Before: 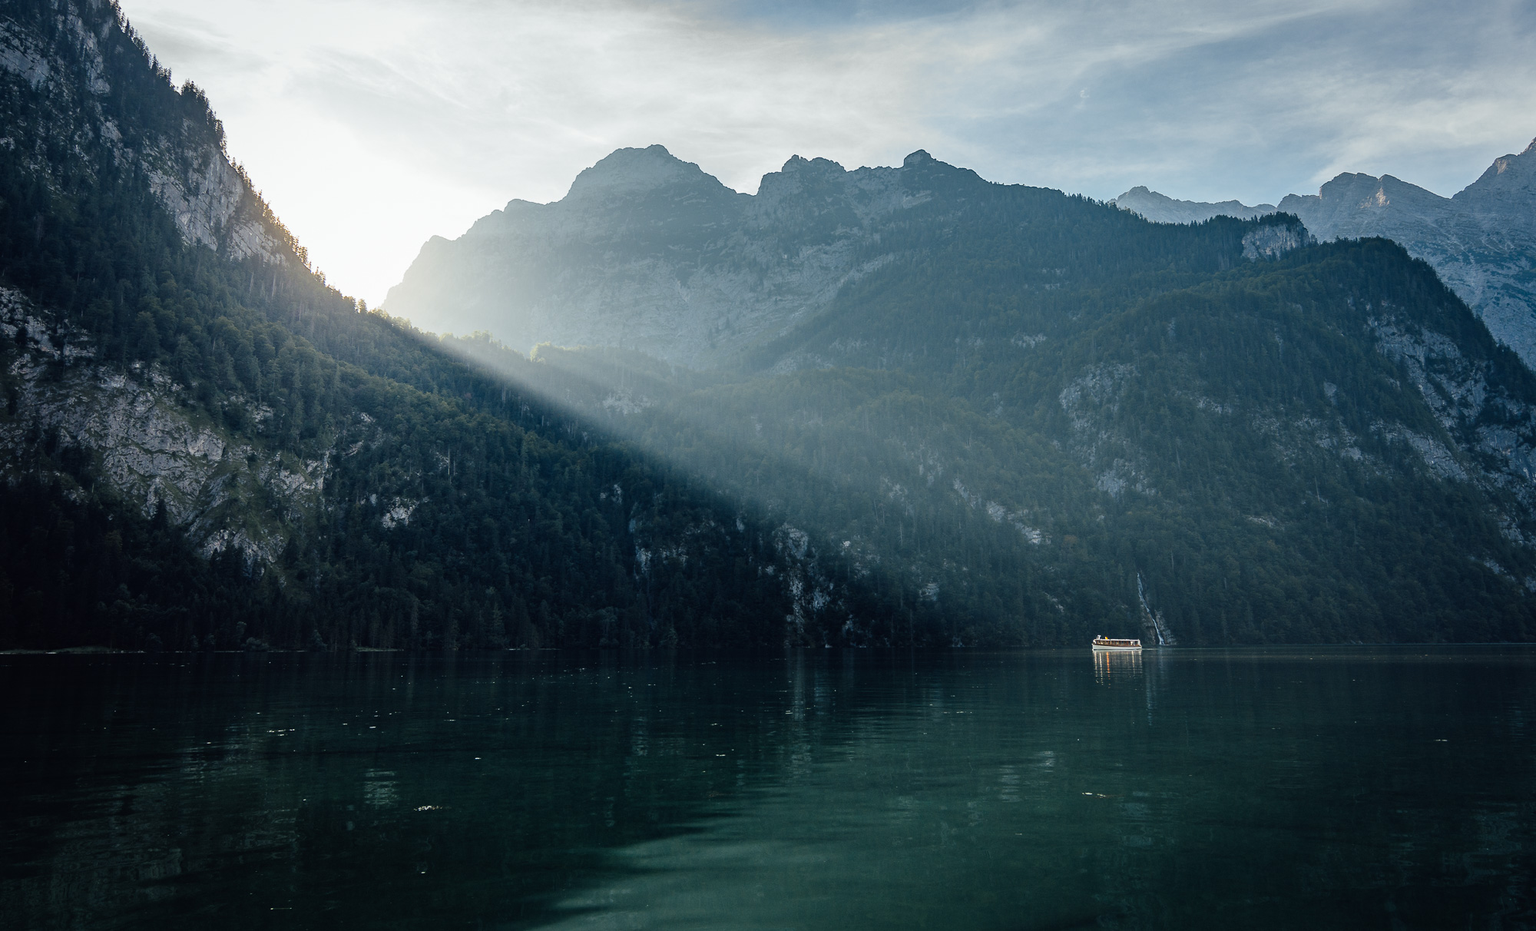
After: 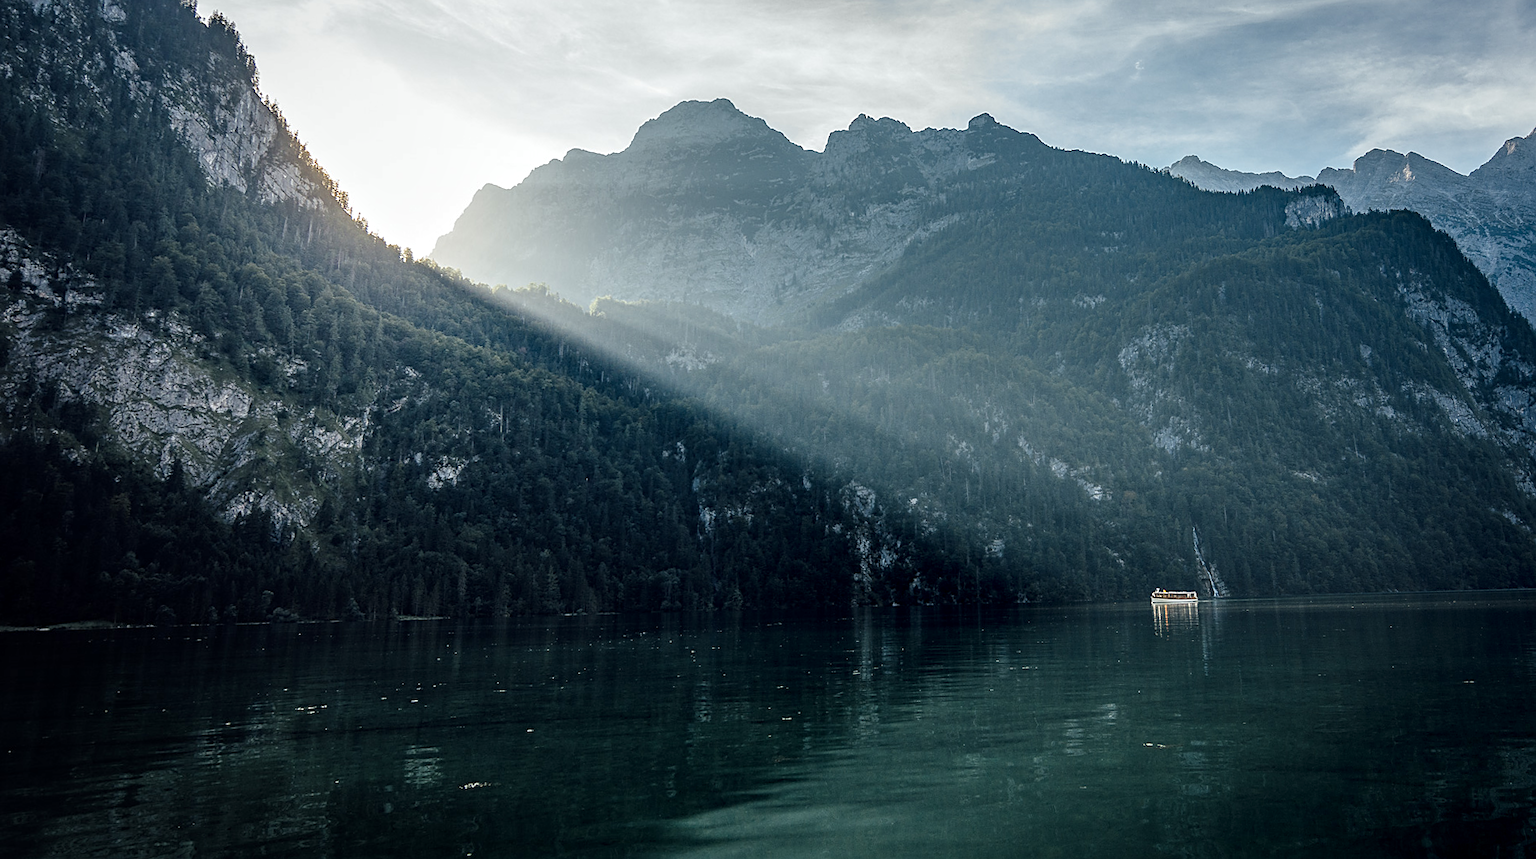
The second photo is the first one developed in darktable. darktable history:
local contrast: highlights 61%, detail 143%, midtone range 0.428
sharpen: on, module defaults
rotate and perspective: rotation -0.013°, lens shift (vertical) -0.027, lens shift (horizontal) 0.178, crop left 0.016, crop right 0.989, crop top 0.082, crop bottom 0.918
